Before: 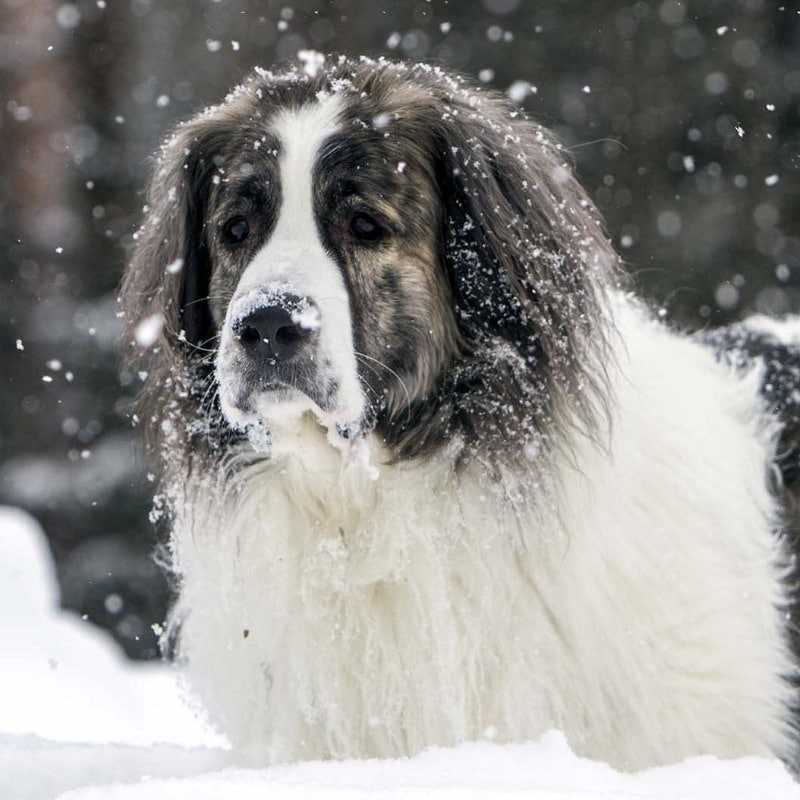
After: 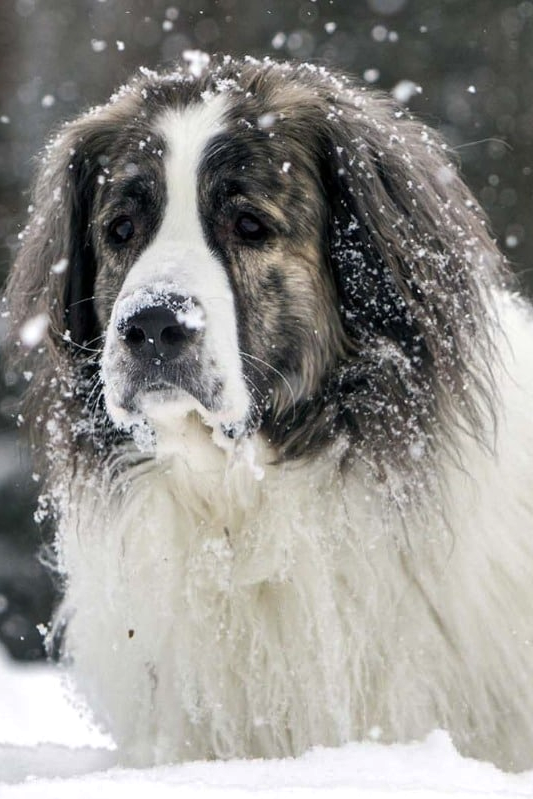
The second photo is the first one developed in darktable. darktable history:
crop and rotate: left 14.436%, right 18.898%
contrast equalizer: y [[0.5 ×6], [0.5 ×6], [0.975, 0.964, 0.925, 0.865, 0.793, 0.721], [0 ×6], [0 ×6]]
shadows and highlights: white point adjustment 1, soften with gaussian
